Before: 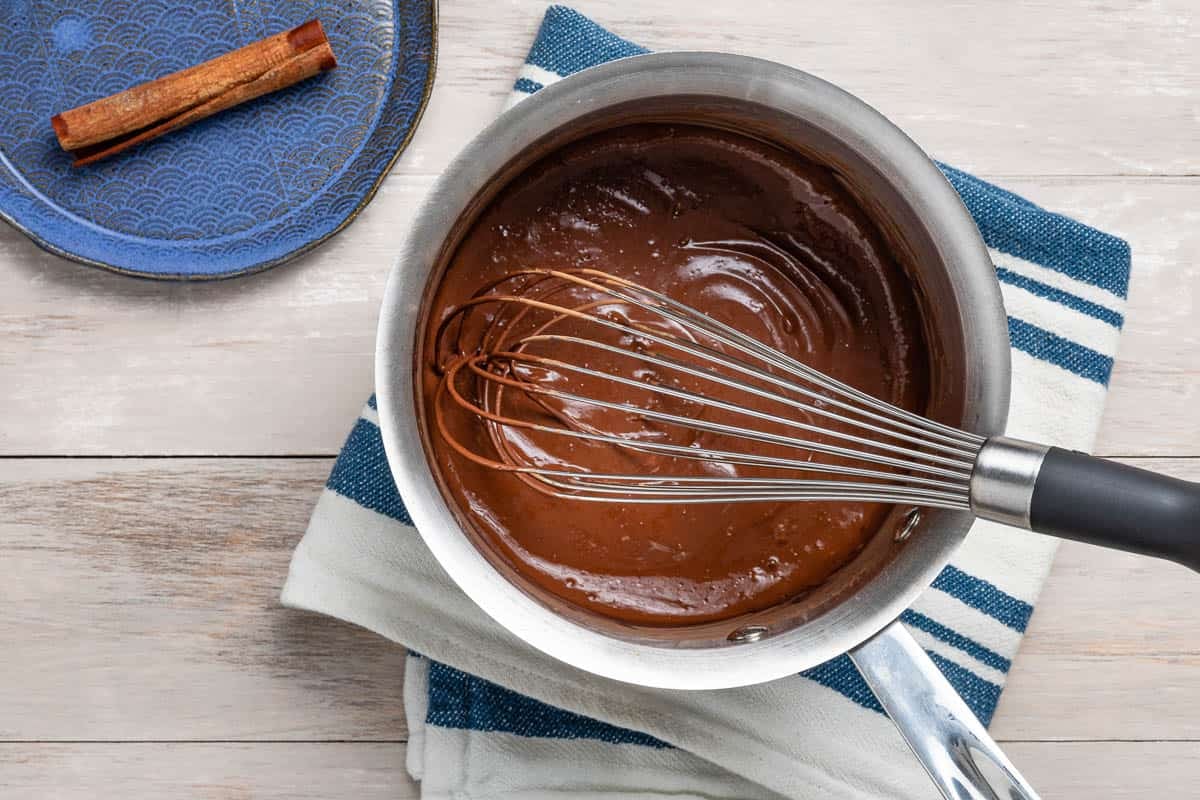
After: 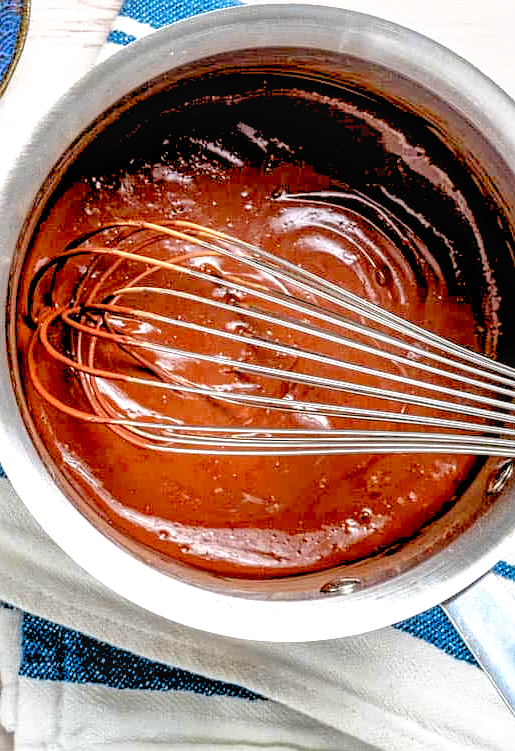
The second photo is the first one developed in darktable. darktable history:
base curve: curves: ch0 [(0.017, 0) (0.425, 0.441) (0.844, 0.933) (1, 1)], preserve colors none
color zones: curves: ch0 [(0.068, 0.464) (0.25, 0.5) (0.48, 0.508) (0.75, 0.536) (0.886, 0.476) (0.967, 0.456)]; ch1 [(0.066, 0.456) (0.25, 0.5) (0.616, 0.508) (0.746, 0.56) (0.934, 0.444)]
sharpen: amount 0.204
exposure: black level correction 0, exposure 0.498 EV, compensate exposure bias true, compensate highlight preservation false
levels: levels [0.072, 0.414, 0.976]
shadows and highlights: shadows -20.24, white point adjustment -1.88, highlights -34.77
crop: left 33.922%, top 6.032%, right 23.125%
local contrast: detail 130%
